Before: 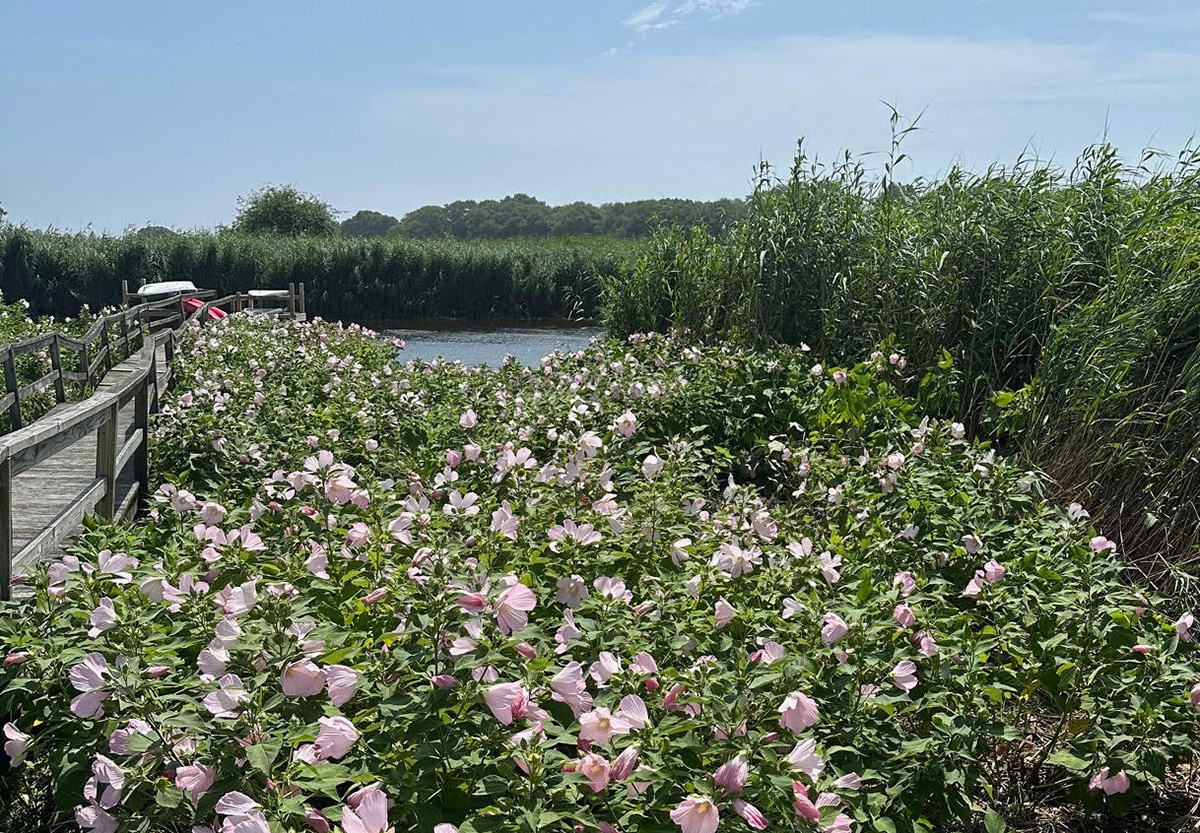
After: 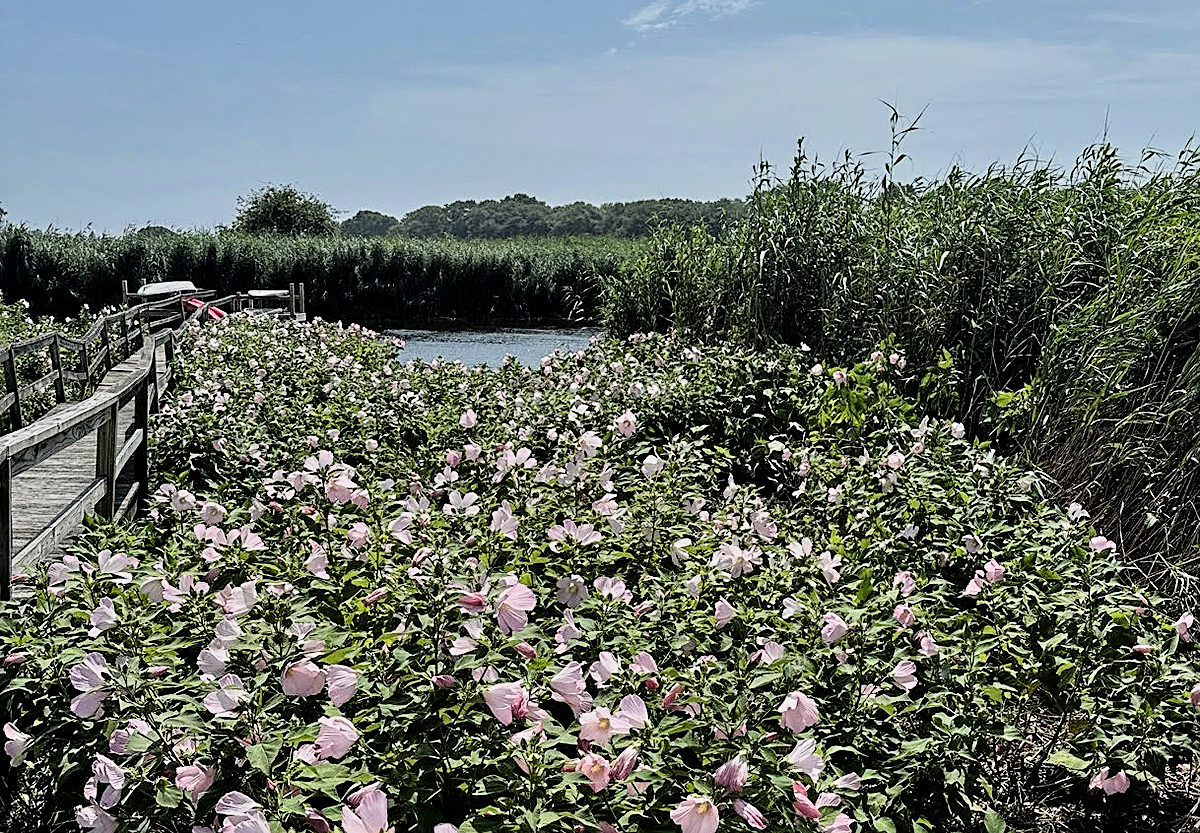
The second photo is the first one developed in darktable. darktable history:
filmic rgb: black relative exposure -7.82 EV, white relative exposure 4.29 EV, hardness 3.86, color science v6 (2022)
sharpen: on, module defaults
contrast equalizer: y [[0.601, 0.6, 0.598, 0.598, 0.6, 0.601], [0.5 ×6], [0.5 ×6], [0 ×6], [0 ×6]]
